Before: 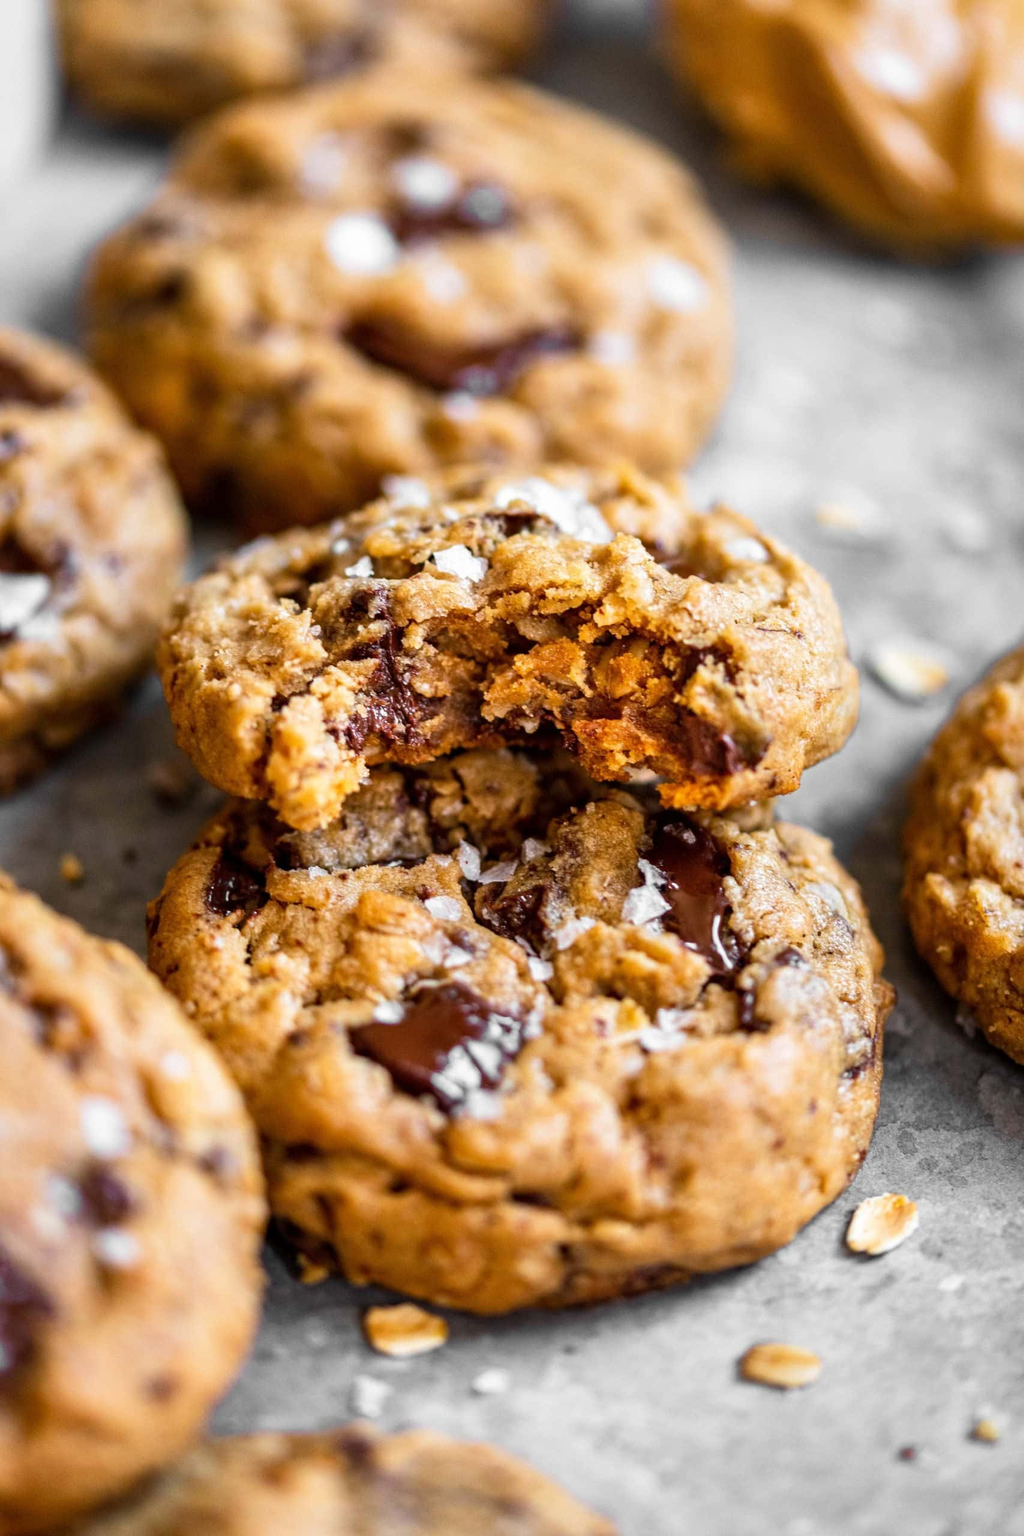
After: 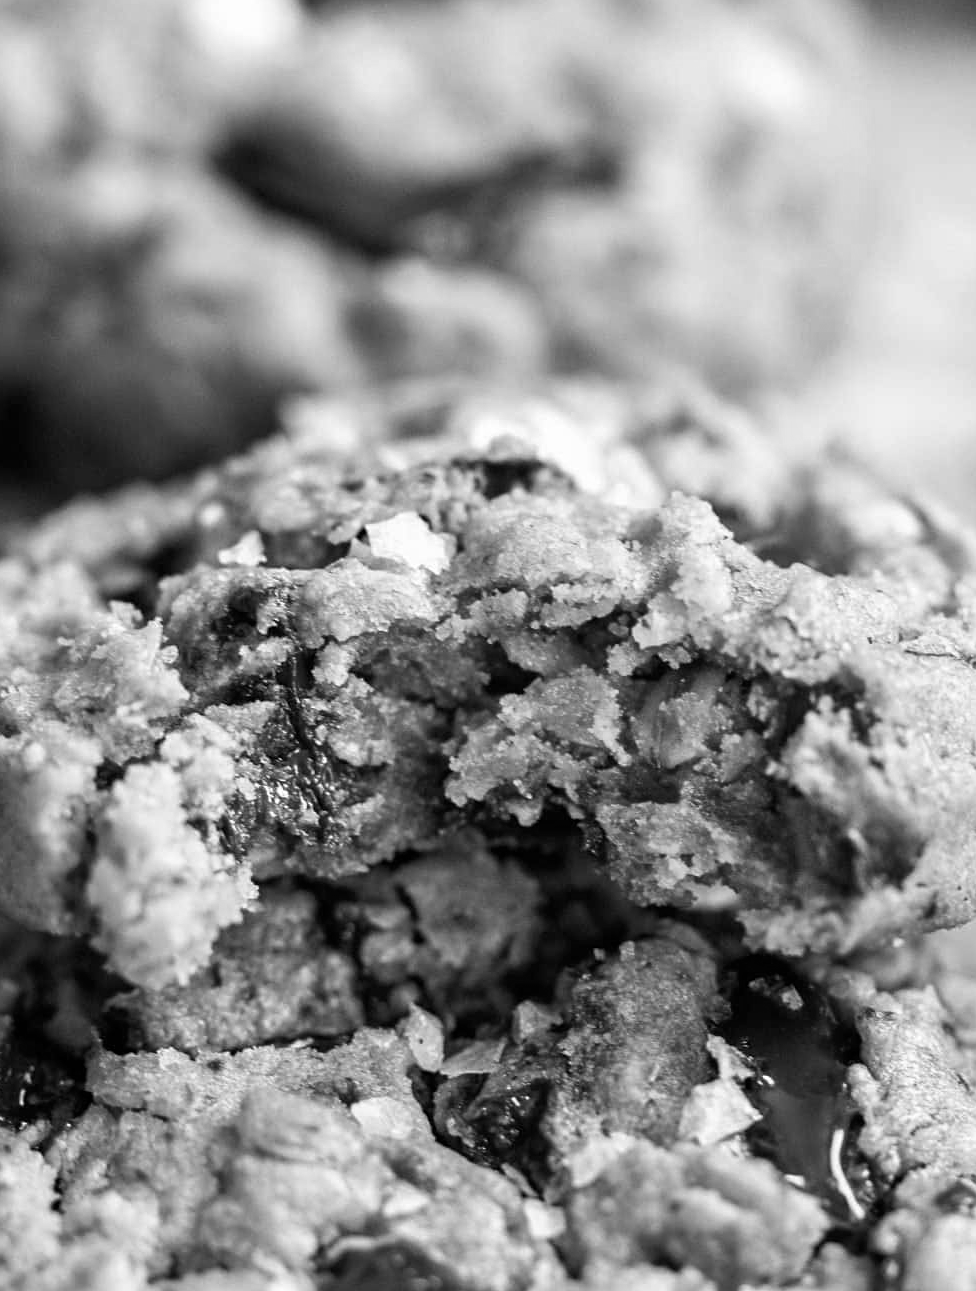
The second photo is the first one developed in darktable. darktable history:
crop: left 20.932%, top 15.471%, right 21.848%, bottom 34.081%
sharpen: amount 0.2
monochrome: on, module defaults
